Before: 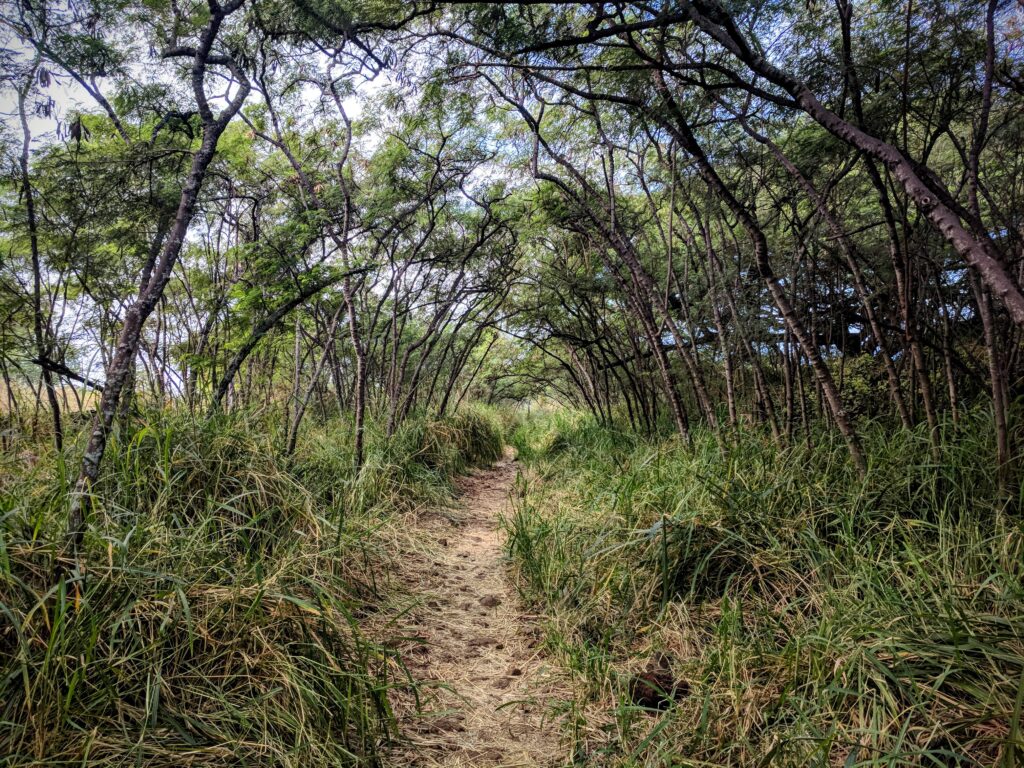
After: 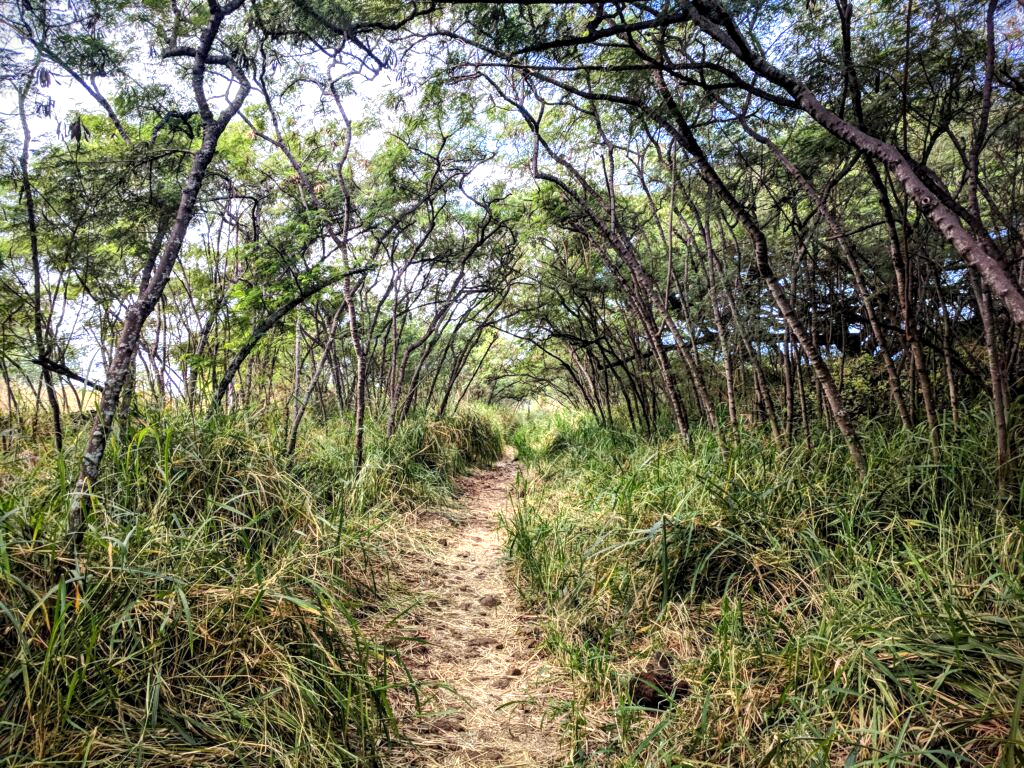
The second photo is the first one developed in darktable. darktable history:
exposure: black level correction 0, exposure 0.691 EV, compensate highlight preservation false
tone equalizer: -8 EV 0.057 EV, edges refinement/feathering 500, mask exposure compensation -1.57 EV, preserve details no
local contrast: highlights 103%, shadows 103%, detail 119%, midtone range 0.2
levels: mode automatic, levels [0.036, 0.364, 0.827]
